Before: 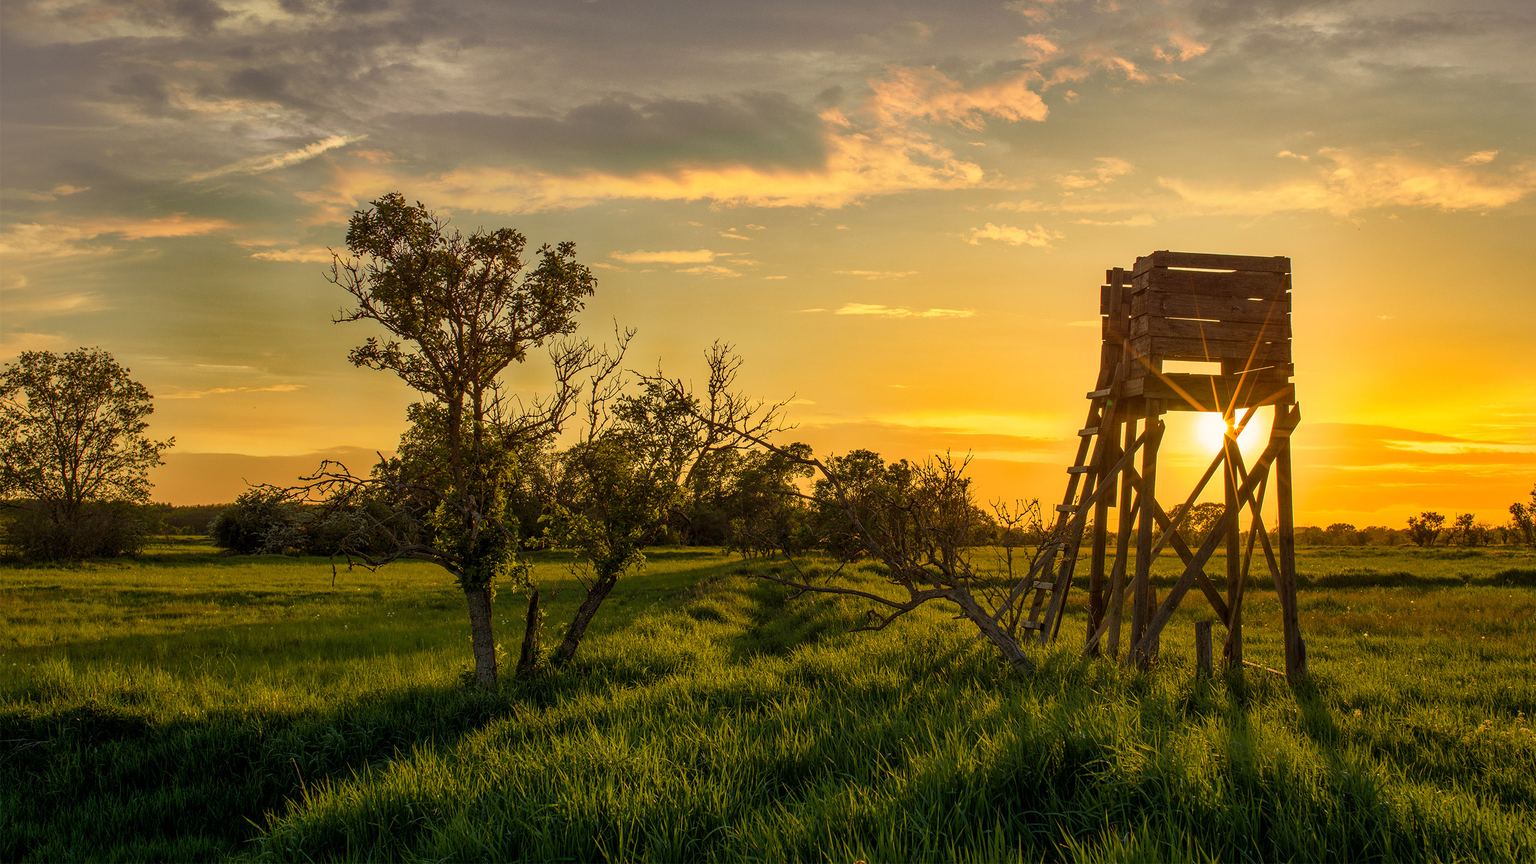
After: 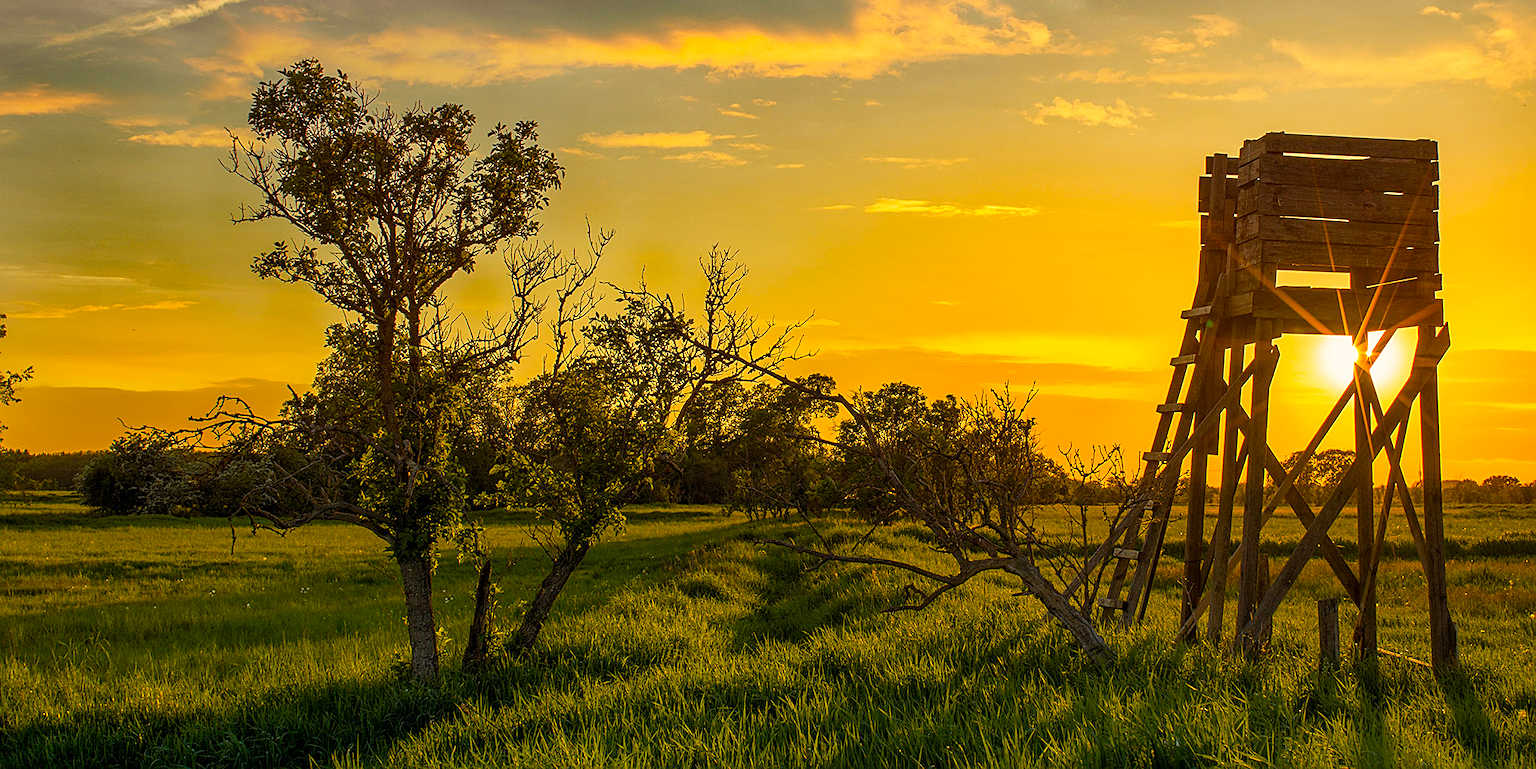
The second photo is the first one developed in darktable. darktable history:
crop: left 9.712%, top 16.928%, right 10.845%, bottom 12.332%
color balance: output saturation 120%
sharpen: on, module defaults
